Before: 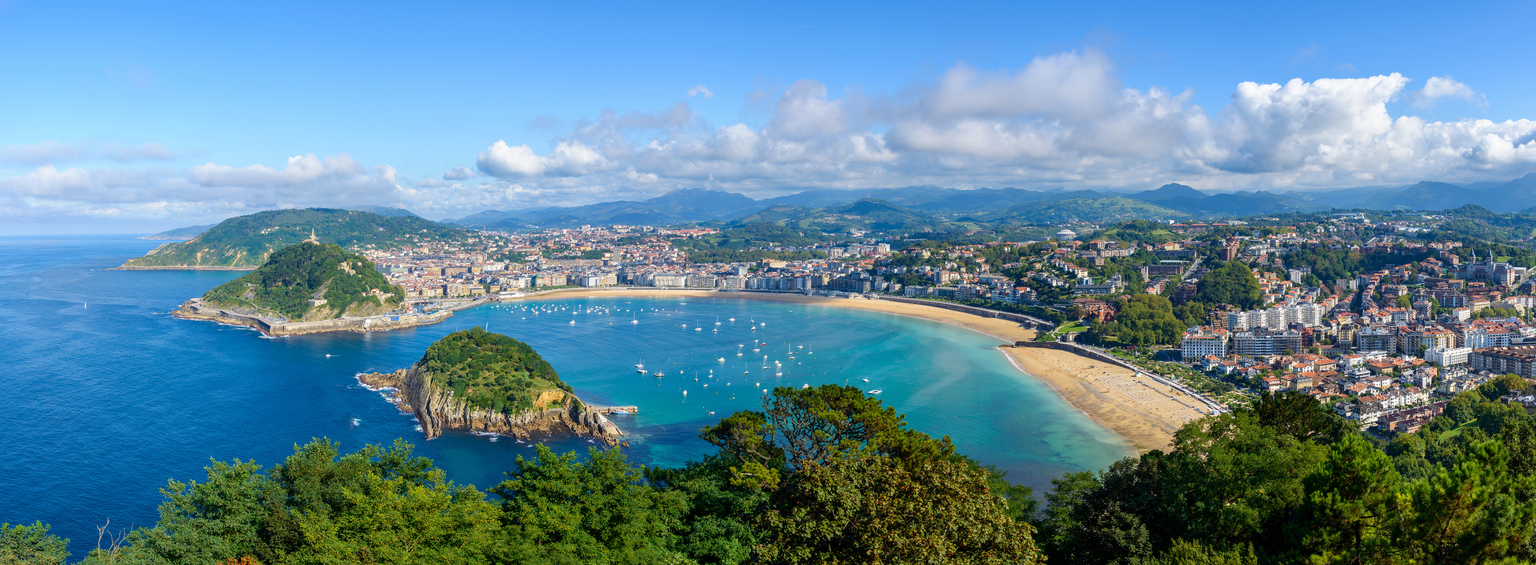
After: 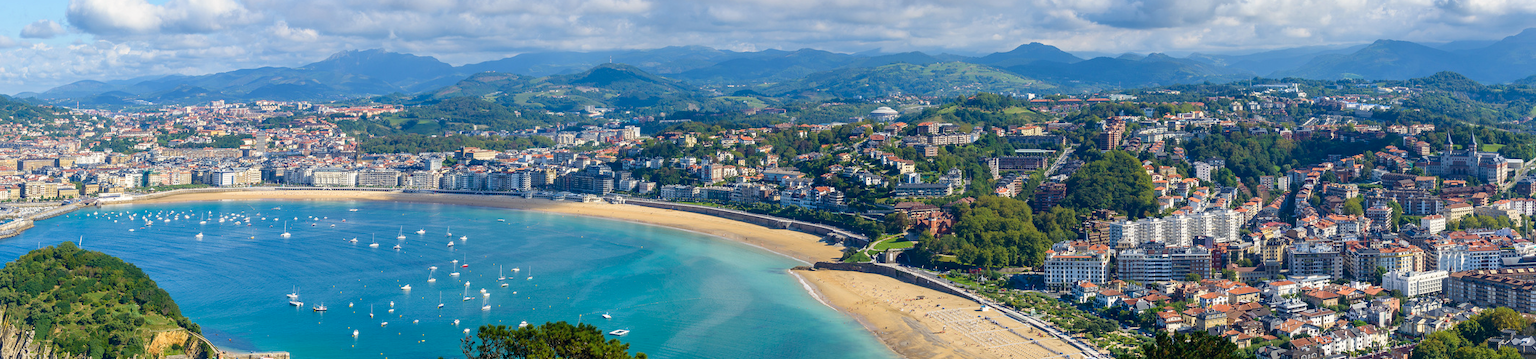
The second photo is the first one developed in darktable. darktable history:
white balance: emerald 1
color correction: highlights a* 0.207, highlights b* 2.7, shadows a* -0.874, shadows b* -4.78
crop and rotate: left 27.938%, top 27.046%, bottom 27.046%
tone equalizer: on, module defaults
